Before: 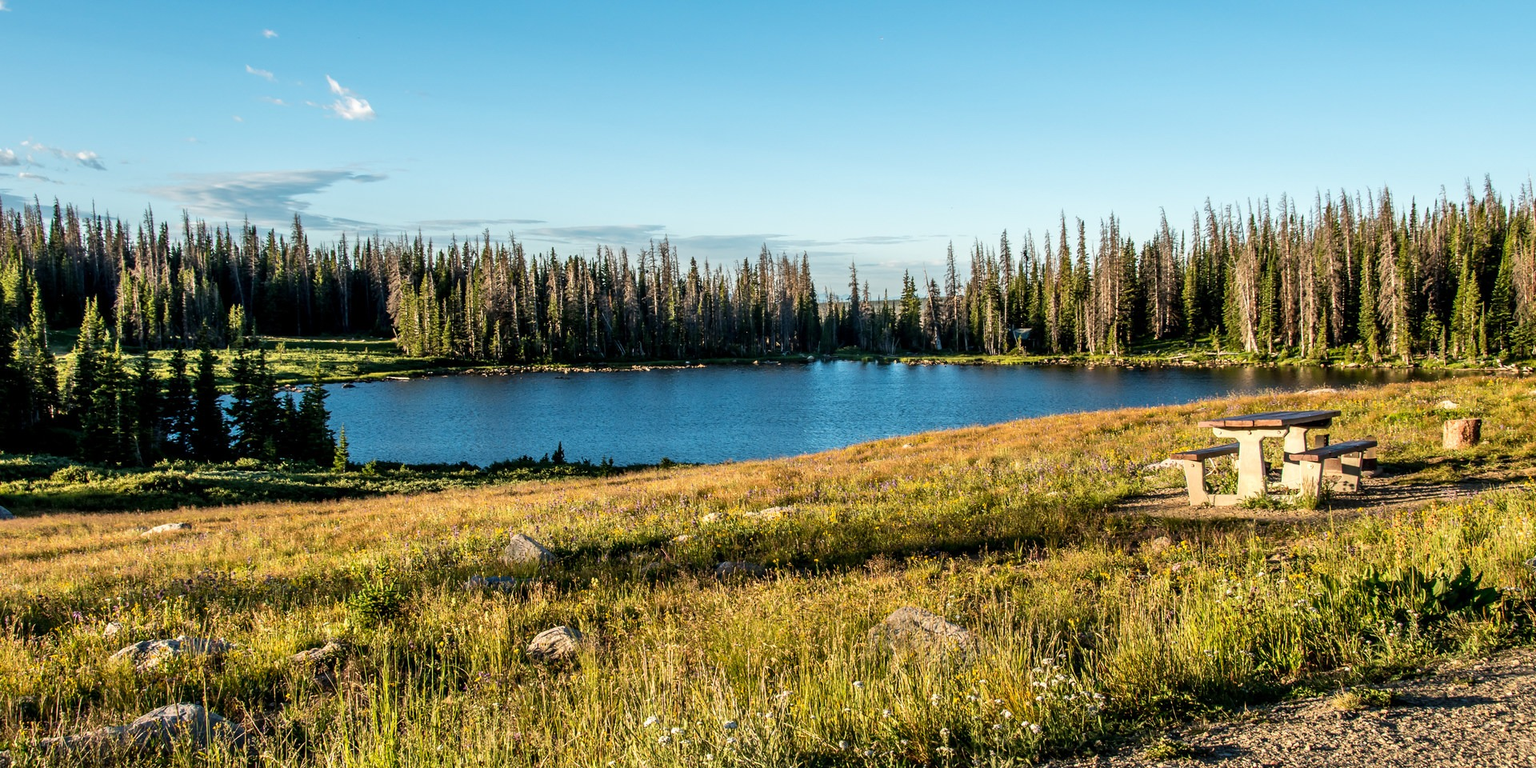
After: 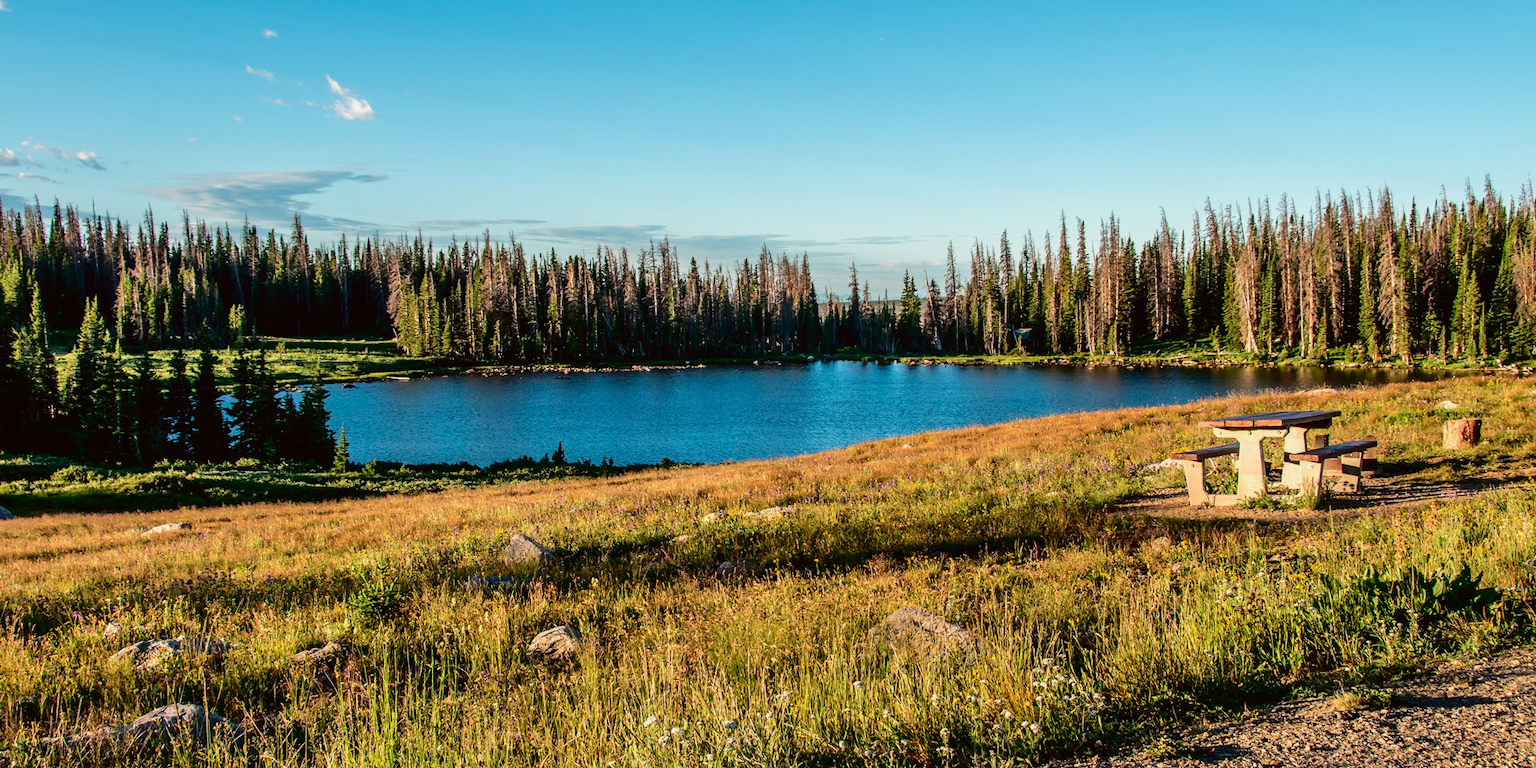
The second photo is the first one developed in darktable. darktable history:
color calibration: illuminant same as pipeline (D50), adaptation none (bypass), x 0.332, y 0.335, temperature 5008.8 K
tone curve: curves: ch0 [(0, 0.013) (0.175, 0.11) (0.337, 0.304) (0.498, 0.485) (0.78, 0.742) (0.993, 0.954)]; ch1 [(0, 0) (0.294, 0.184) (0.359, 0.34) (0.362, 0.35) (0.43, 0.41) (0.469, 0.463) (0.495, 0.502) (0.54, 0.563) (0.612, 0.641) (1, 1)]; ch2 [(0, 0) (0.44, 0.437) (0.495, 0.502) (0.524, 0.534) (0.557, 0.56) (0.634, 0.654) (0.728, 0.722) (1, 1)], color space Lab, independent channels, preserve colors none
